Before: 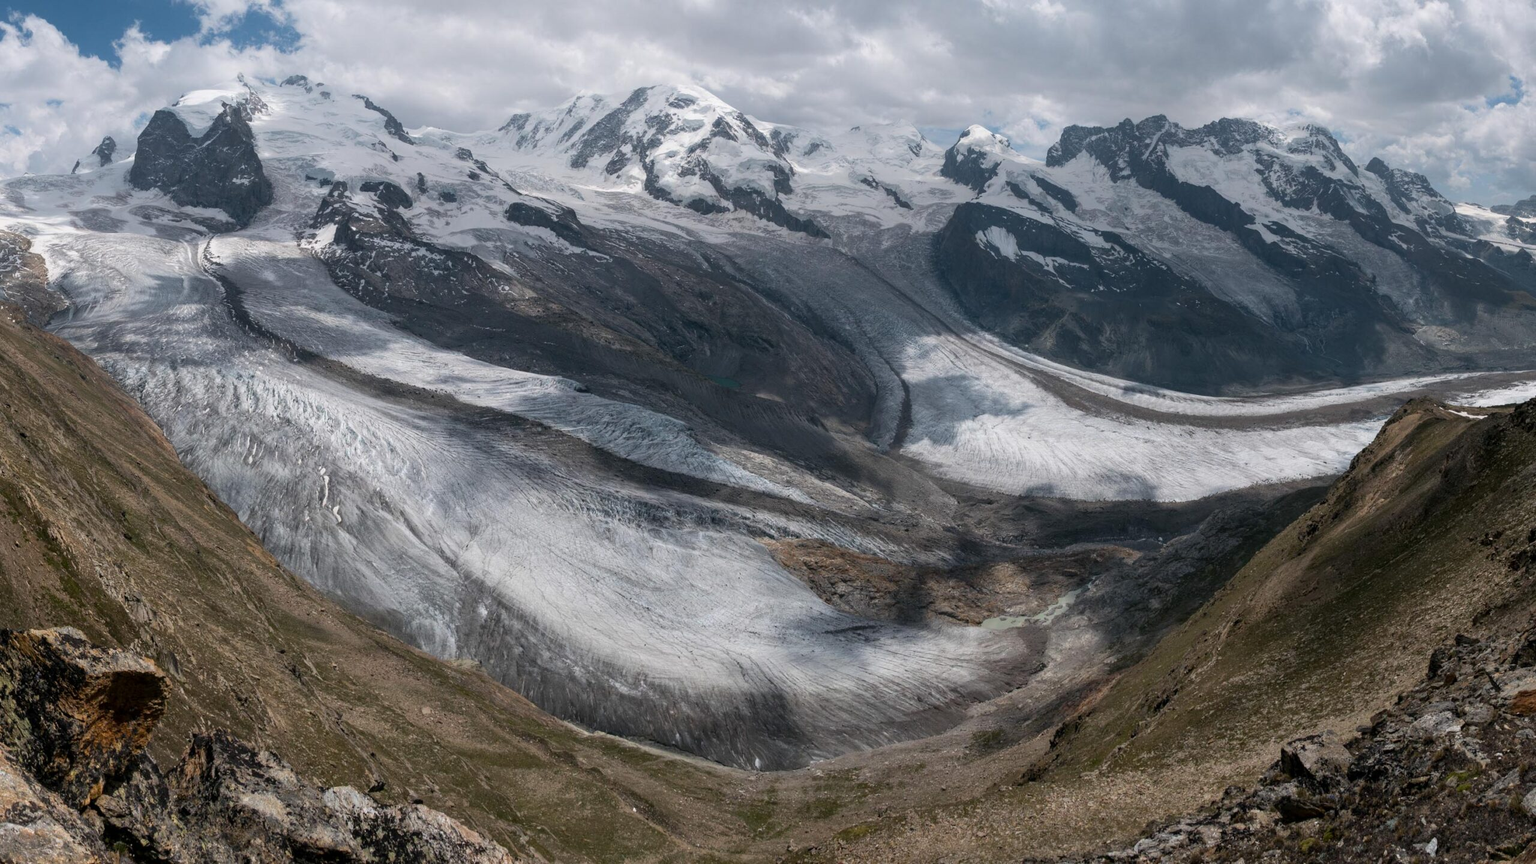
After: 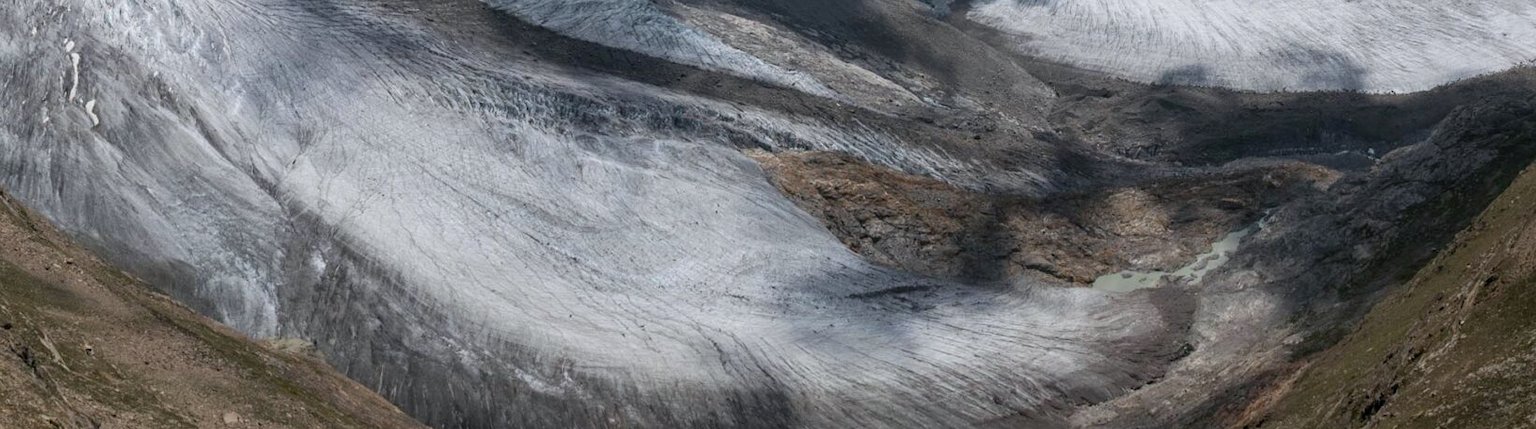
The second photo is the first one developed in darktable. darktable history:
crop: left 18.091%, top 51.13%, right 17.525%, bottom 16.85%
white balance: red 0.982, blue 1.018
